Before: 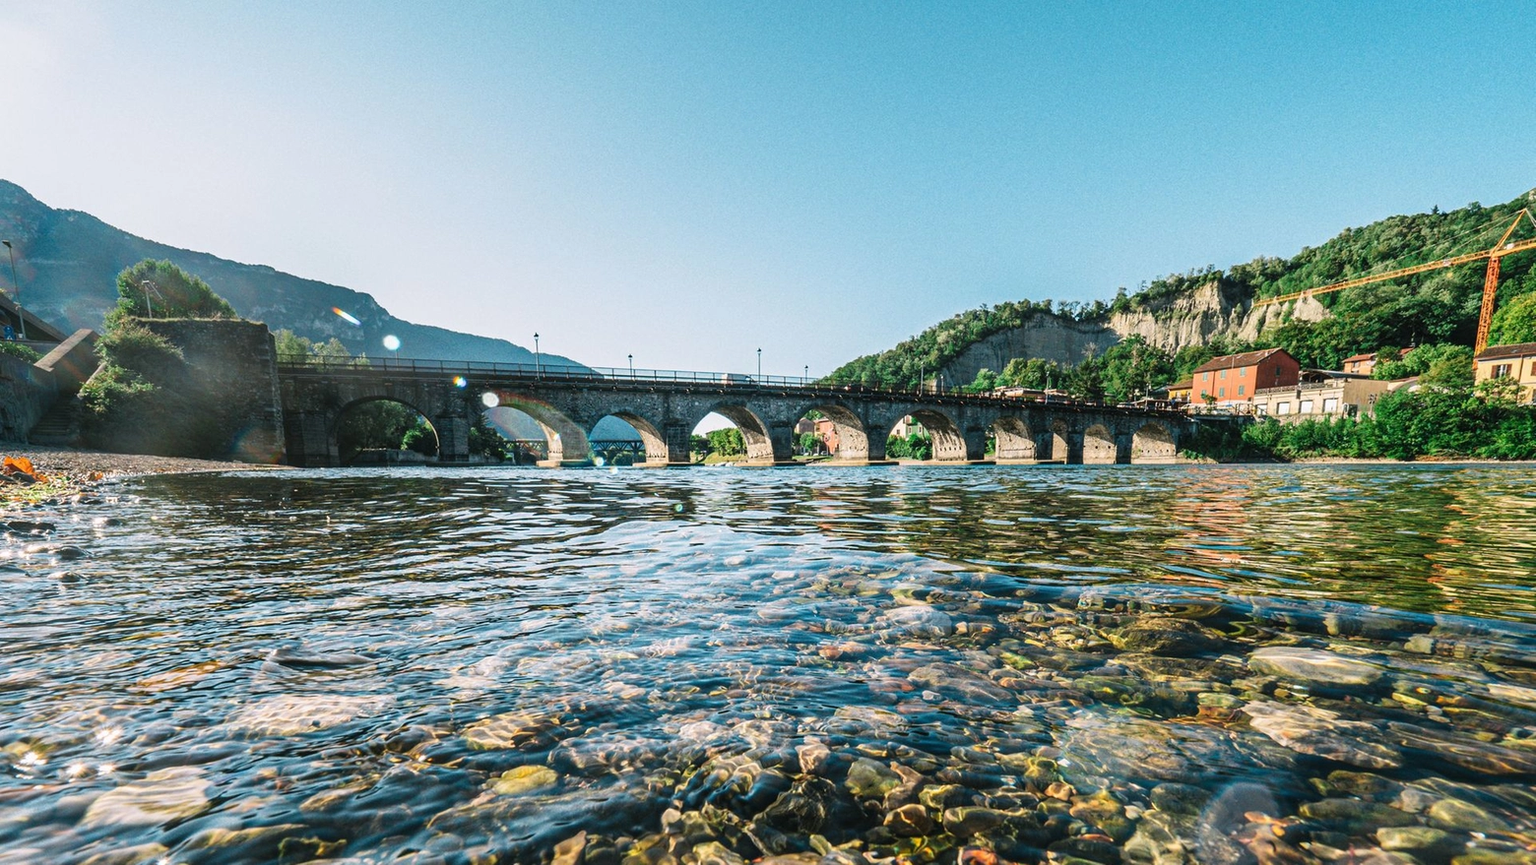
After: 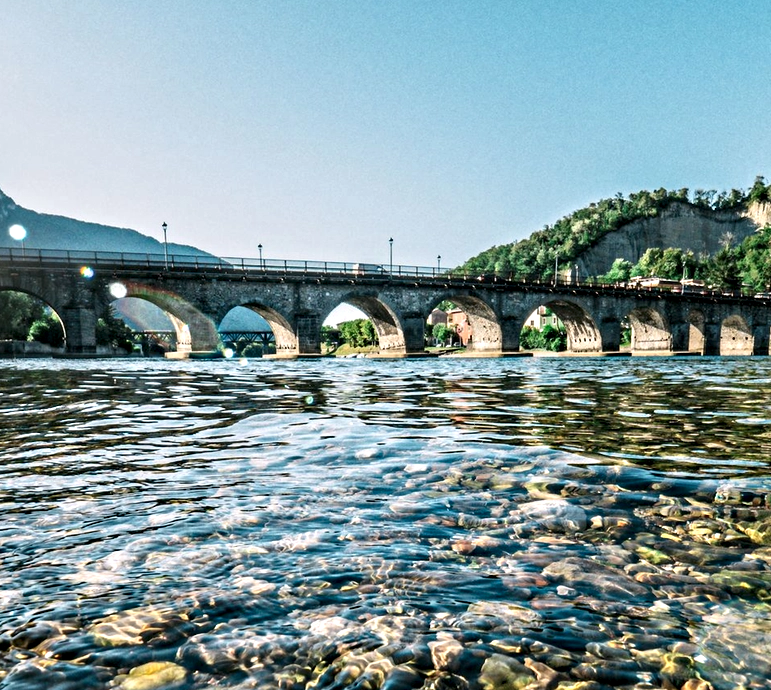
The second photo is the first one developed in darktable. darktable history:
crop and rotate: angle 0.02°, left 24.353%, top 13.219%, right 26.156%, bottom 8.224%
contrast equalizer: y [[0.511, 0.558, 0.631, 0.632, 0.559, 0.512], [0.5 ×6], [0.507, 0.559, 0.627, 0.644, 0.647, 0.647], [0 ×6], [0 ×6]]
